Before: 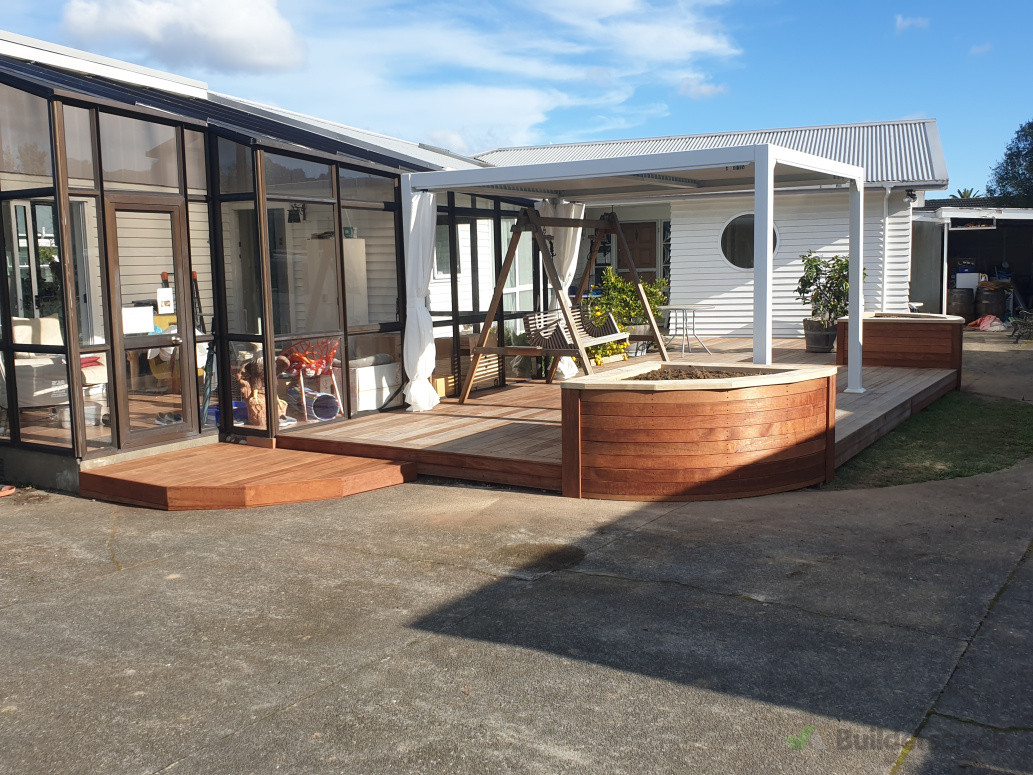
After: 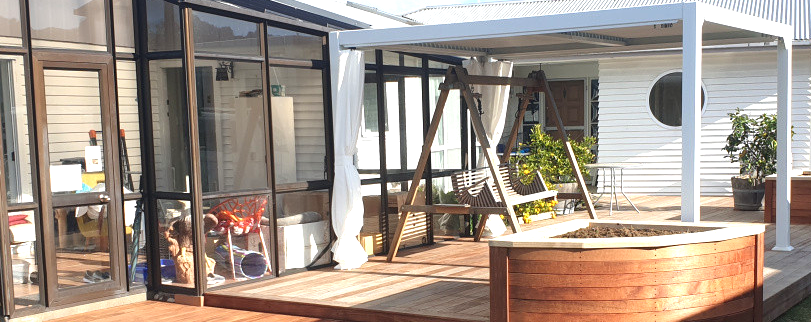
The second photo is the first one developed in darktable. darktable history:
crop: left 7.036%, top 18.398%, right 14.379%, bottom 40.043%
exposure: black level correction 0, exposure 0.7 EV, compensate exposure bias true, compensate highlight preservation false
